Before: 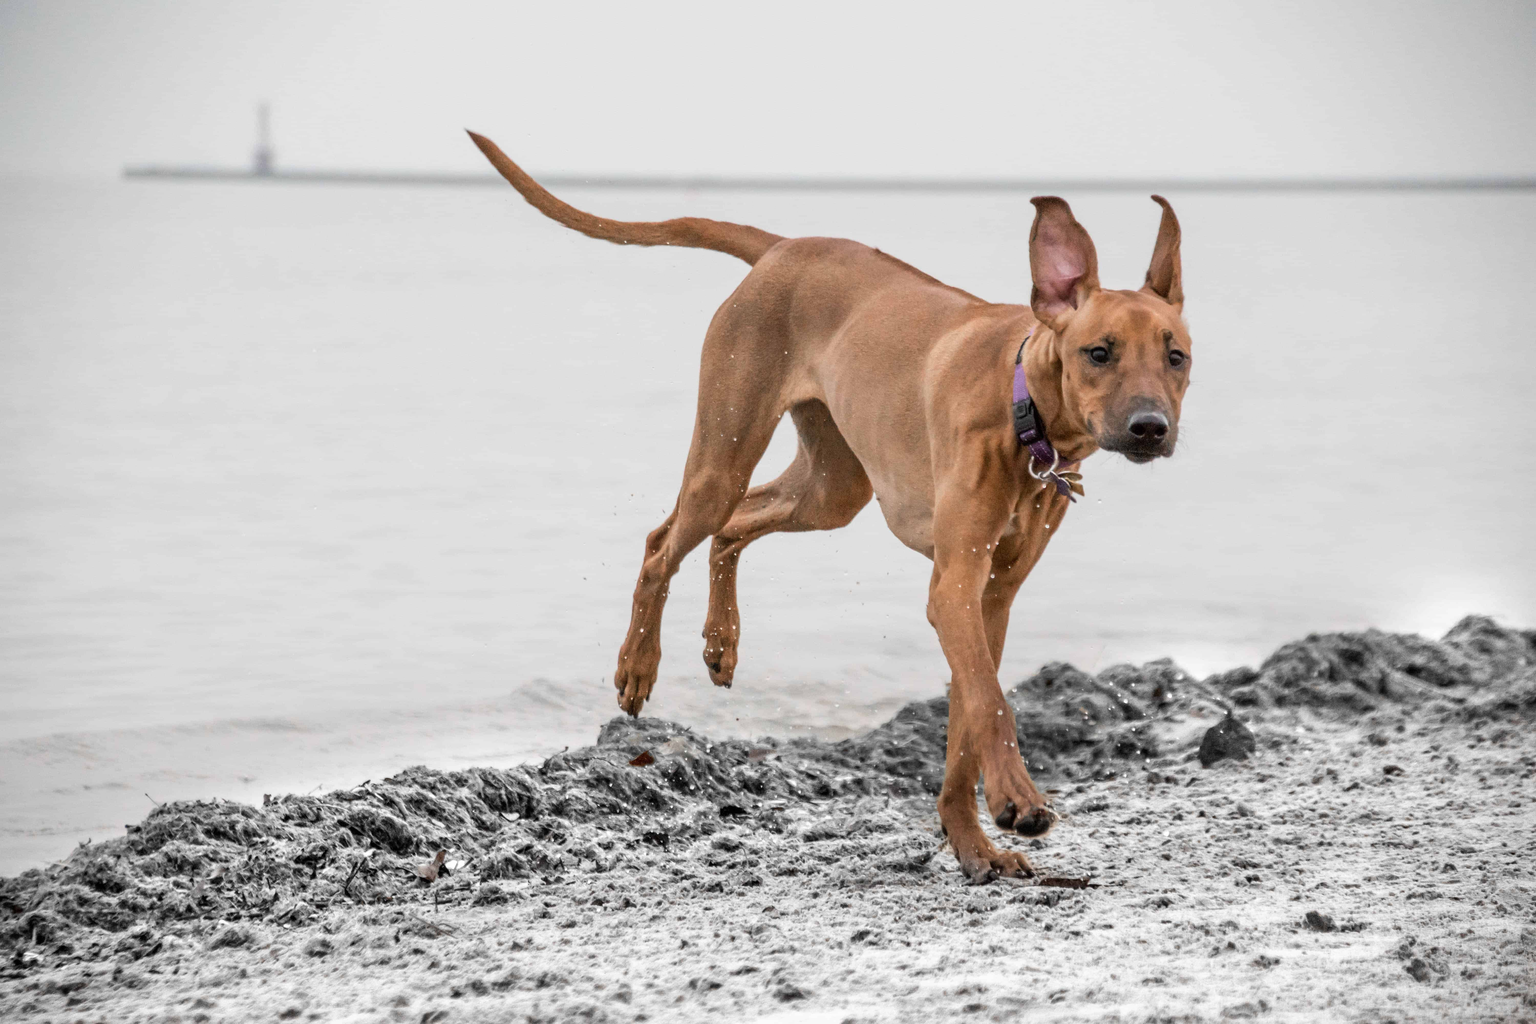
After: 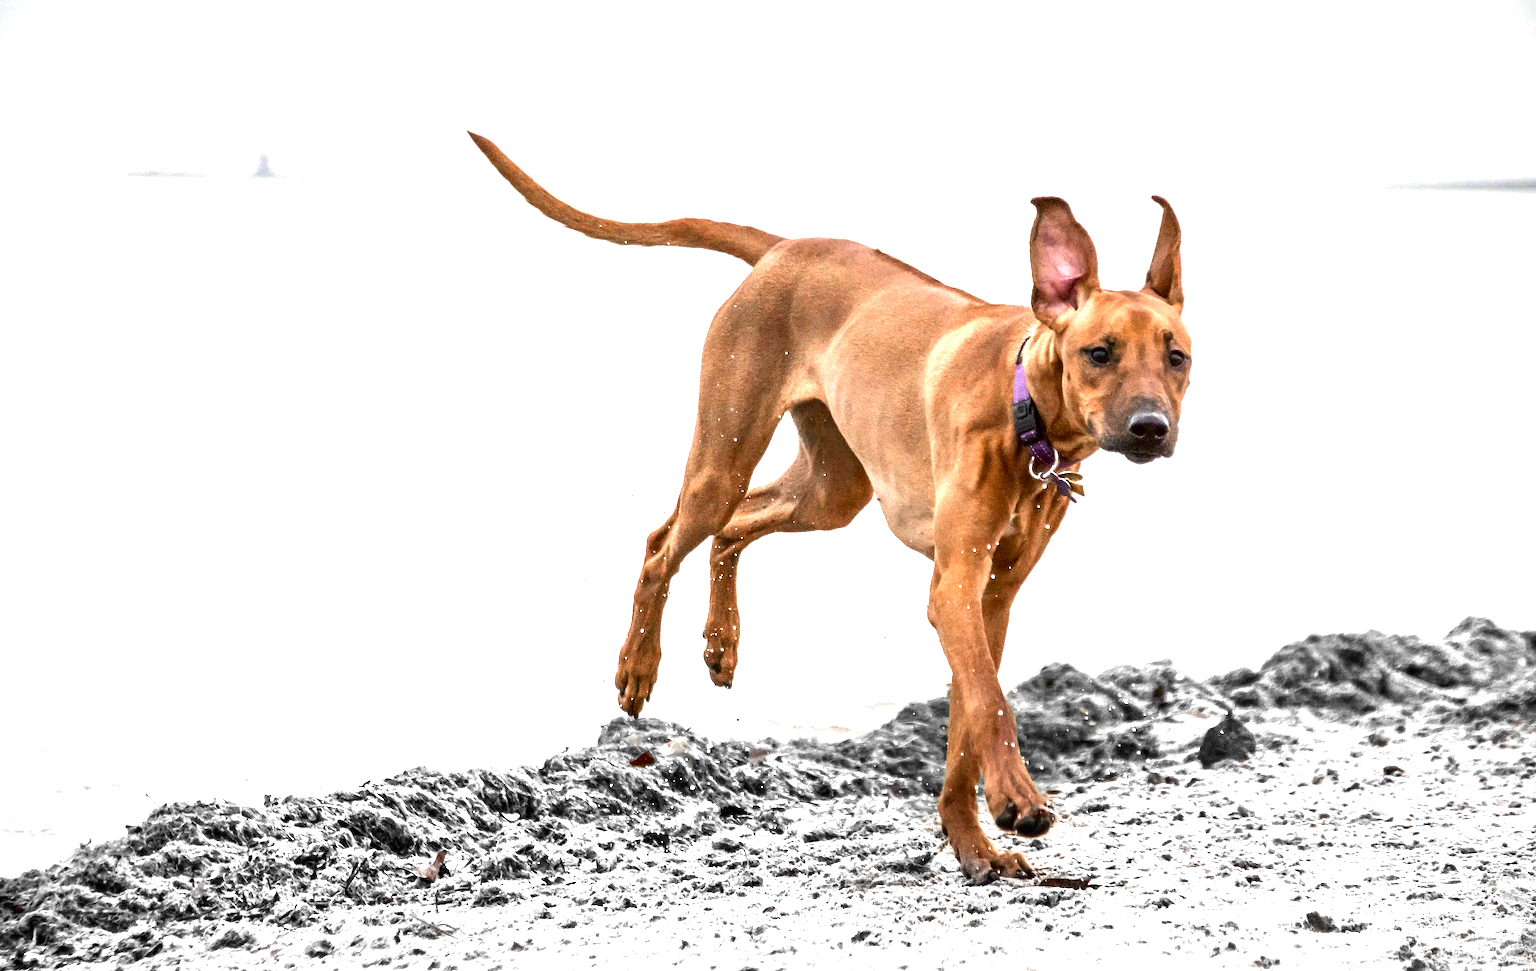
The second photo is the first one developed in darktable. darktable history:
crop and rotate: top 0.003%, bottom 5.112%
exposure: black level correction 0, exposure 1.199 EV, compensate exposure bias true, compensate highlight preservation false
contrast brightness saturation: brightness -0.249, saturation 0.203
sharpen: radius 1.511, amount 0.364, threshold 1.244
